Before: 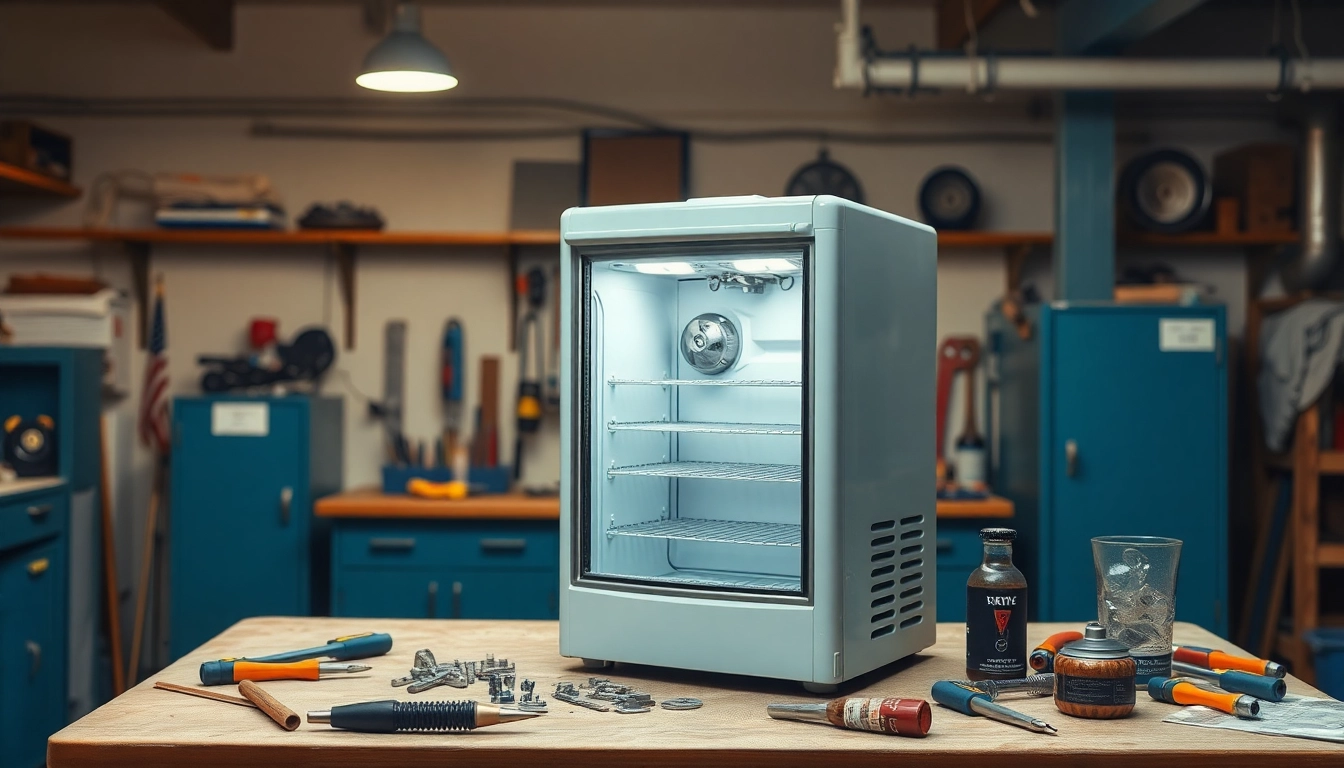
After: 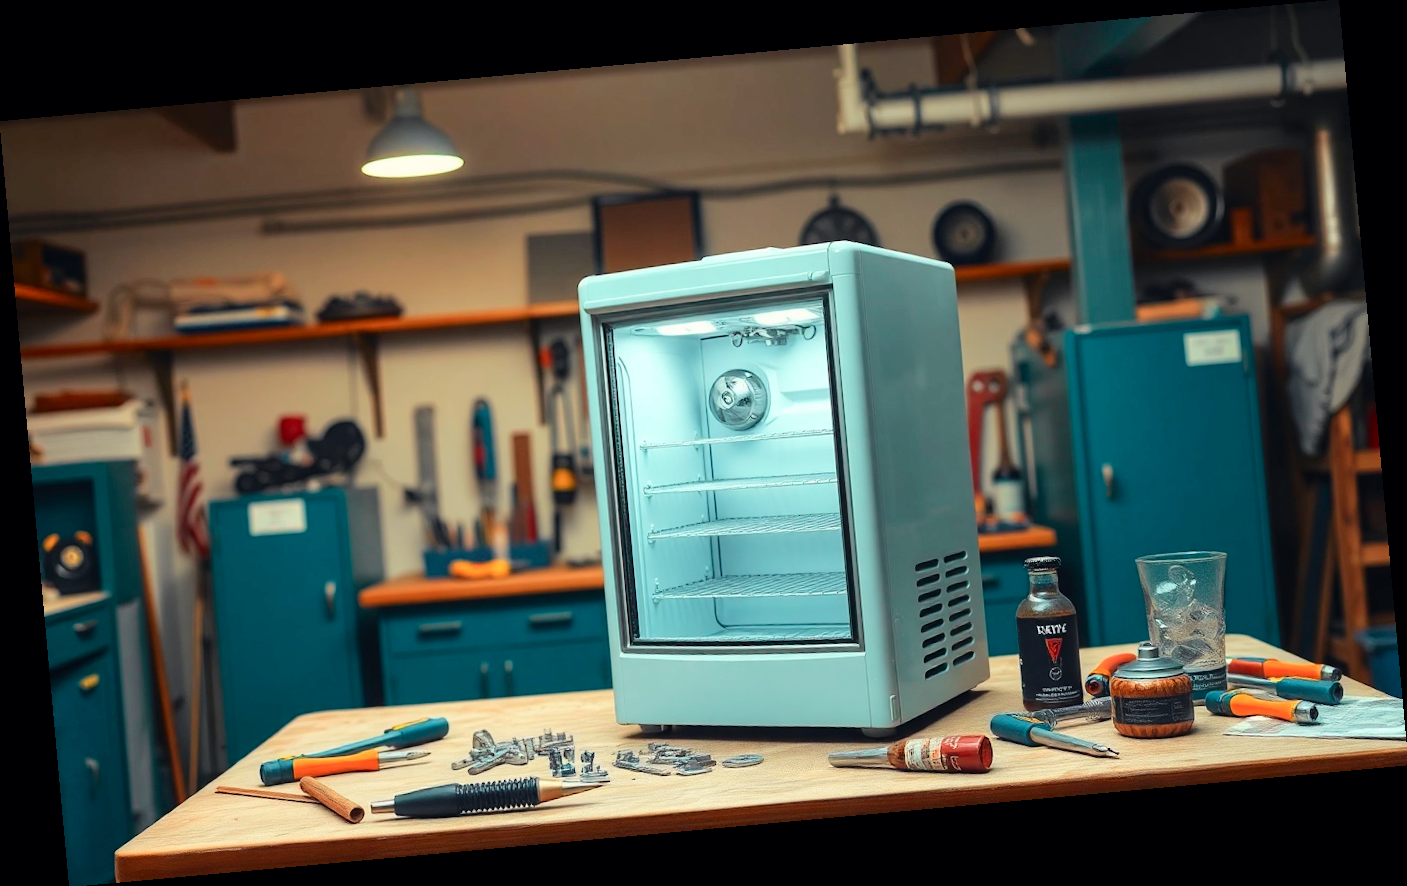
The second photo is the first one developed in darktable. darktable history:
tone curve: curves: ch0 [(0, 0) (0.051, 0.047) (0.102, 0.099) (0.228, 0.275) (0.432, 0.535) (0.695, 0.778) (0.908, 0.946) (1, 1)]; ch1 [(0, 0) (0.339, 0.298) (0.402, 0.363) (0.453, 0.413) (0.485, 0.469) (0.494, 0.493) (0.504, 0.501) (0.525, 0.534) (0.563, 0.595) (0.597, 0.638) (1, 1)]; ch2 [(0, 0) (0.48, 0.48) (0.504, 0.5) (0.539, 0.554) (0.59, 0.63) (0.642, 0.684) (0.824, 0.815) (1, 1)], color space Lab, independent channels, preserve colors none
rotate and perspective: rotation -5.2°, automatic cropping off
